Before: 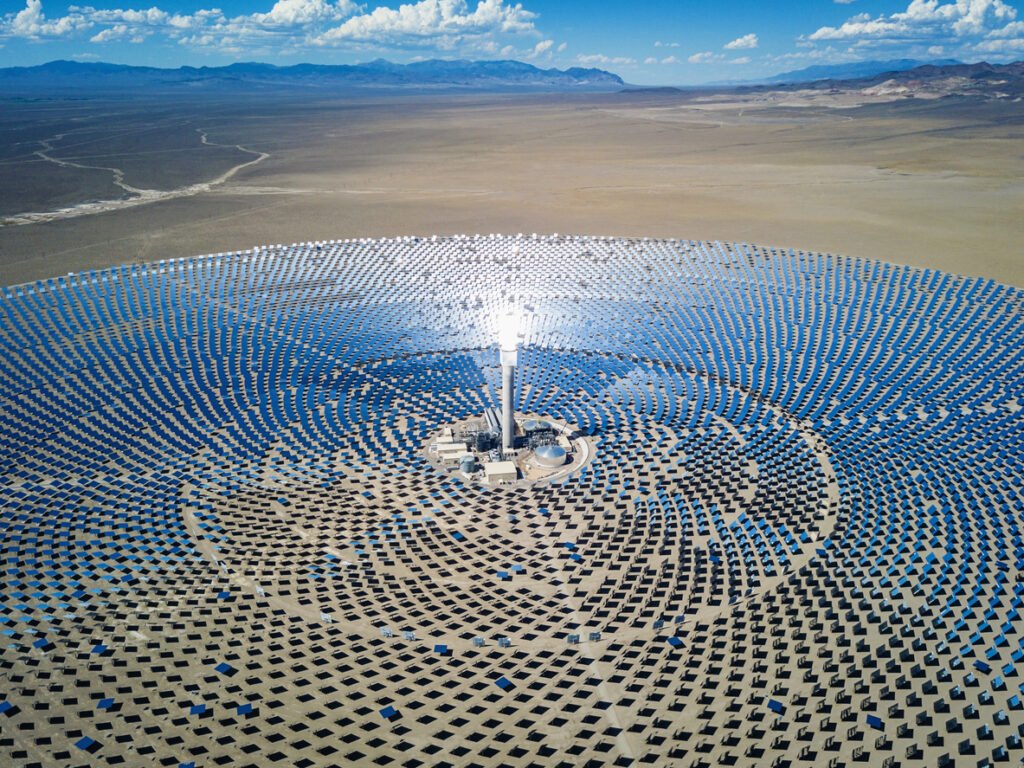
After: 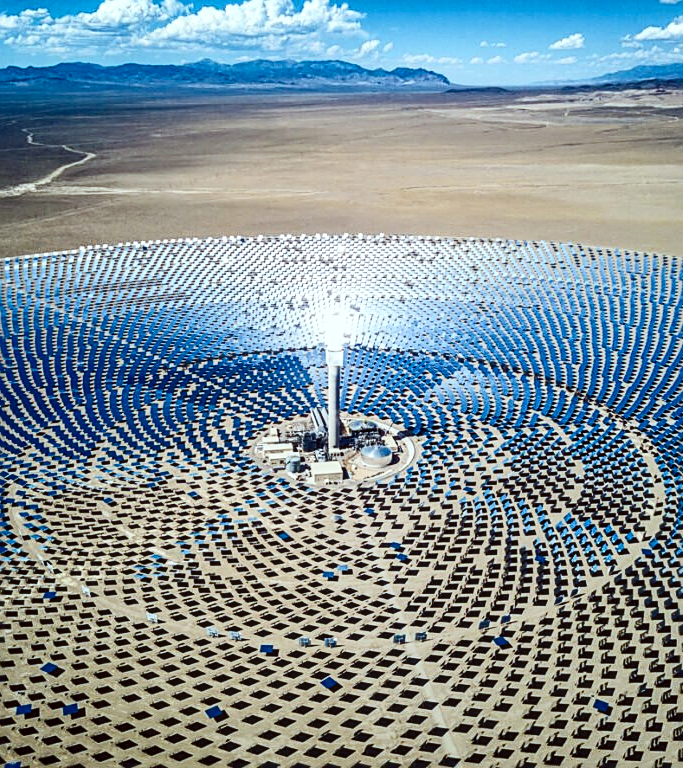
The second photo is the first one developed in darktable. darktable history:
local contrast: detail 130%
sharpen: on, module defaults
crop: left 17.023%, right 16.277%
color correction: highlights a* -5.14, highlights b* -3.48, shadows a* 4.05, shadows b* 4.14
tone curve: curves: ch0 [(0, 0) (0.003, 0.005) (0.011, 0.021) (0.025, 0.042) (0.044, 0.065) (0.069, 0.074) (0.1, 0.092) (0.136, 0.123) (0.177, 0.159) (0.224, 0.2) (0.277, 0.252) (0.335, 0.32) (0.399, 0.392) (0.468, 0.468) (0.543, 0.549) (0.623, 0.638) (0.709, 0.721) (0.801, 0.812) (0.898, 0.896) (1, 1)], color space Lab, independent channels, preserve colors none
color balance rgb: power › chroma 0.292%, power › hue 25.02°, perceptual saturation grading › global saturation 20%, perceptual saturation grading › highlights -25.356%, perceptual saturation grading › shadows 50.072%
contrast brightness saturation: contrast 0.271
